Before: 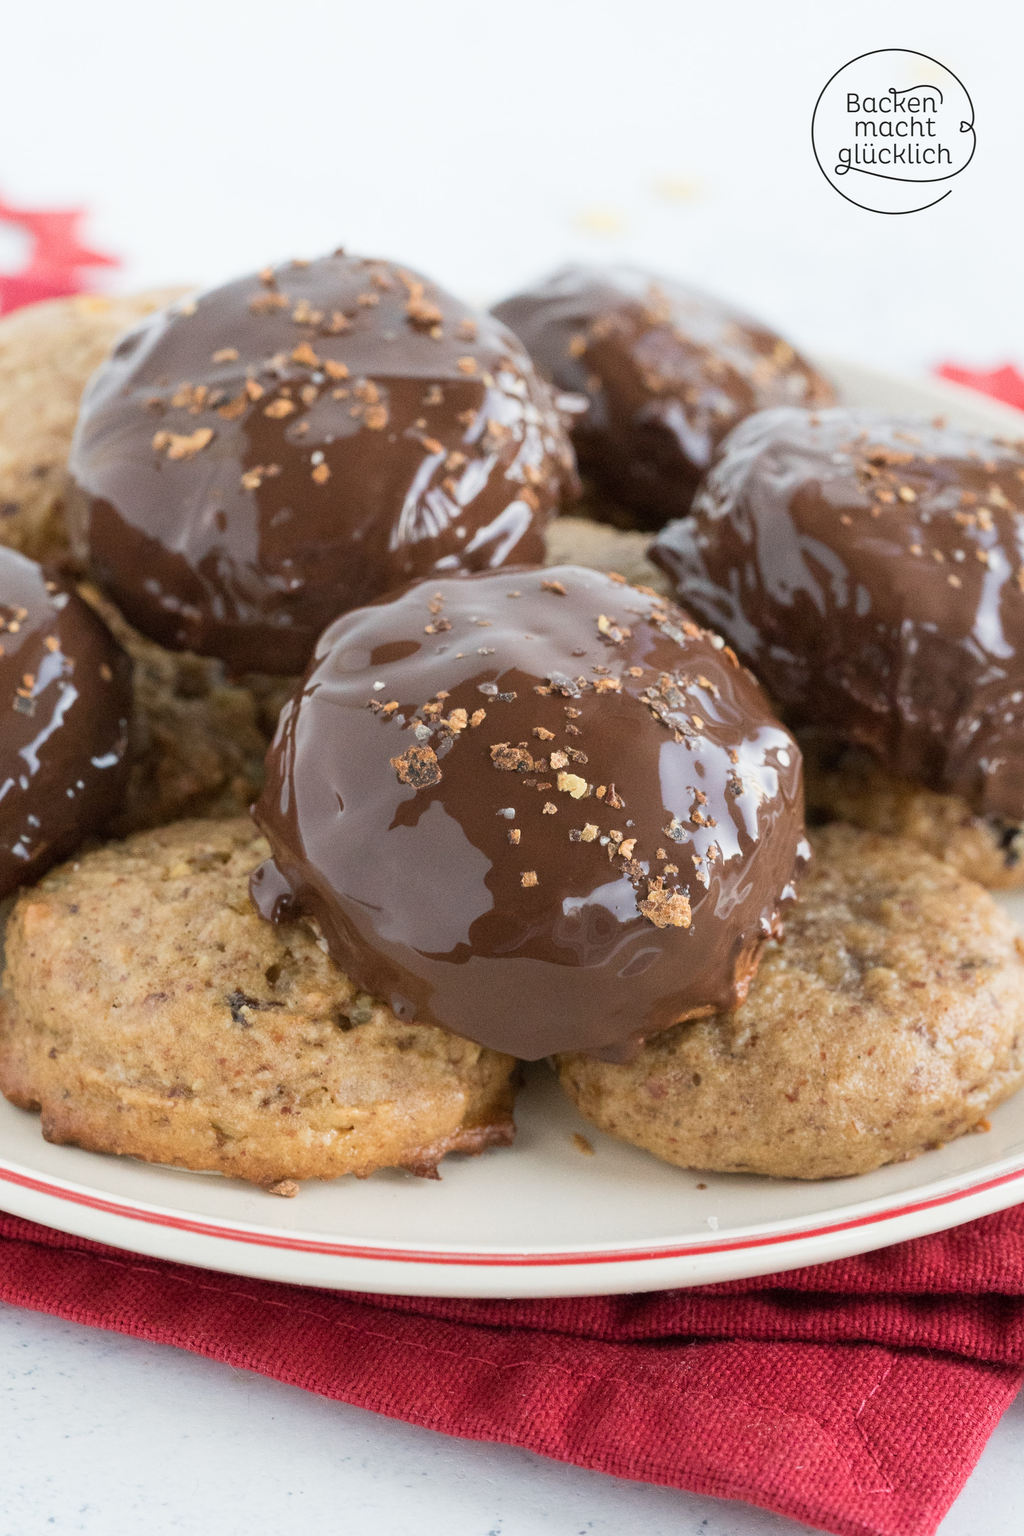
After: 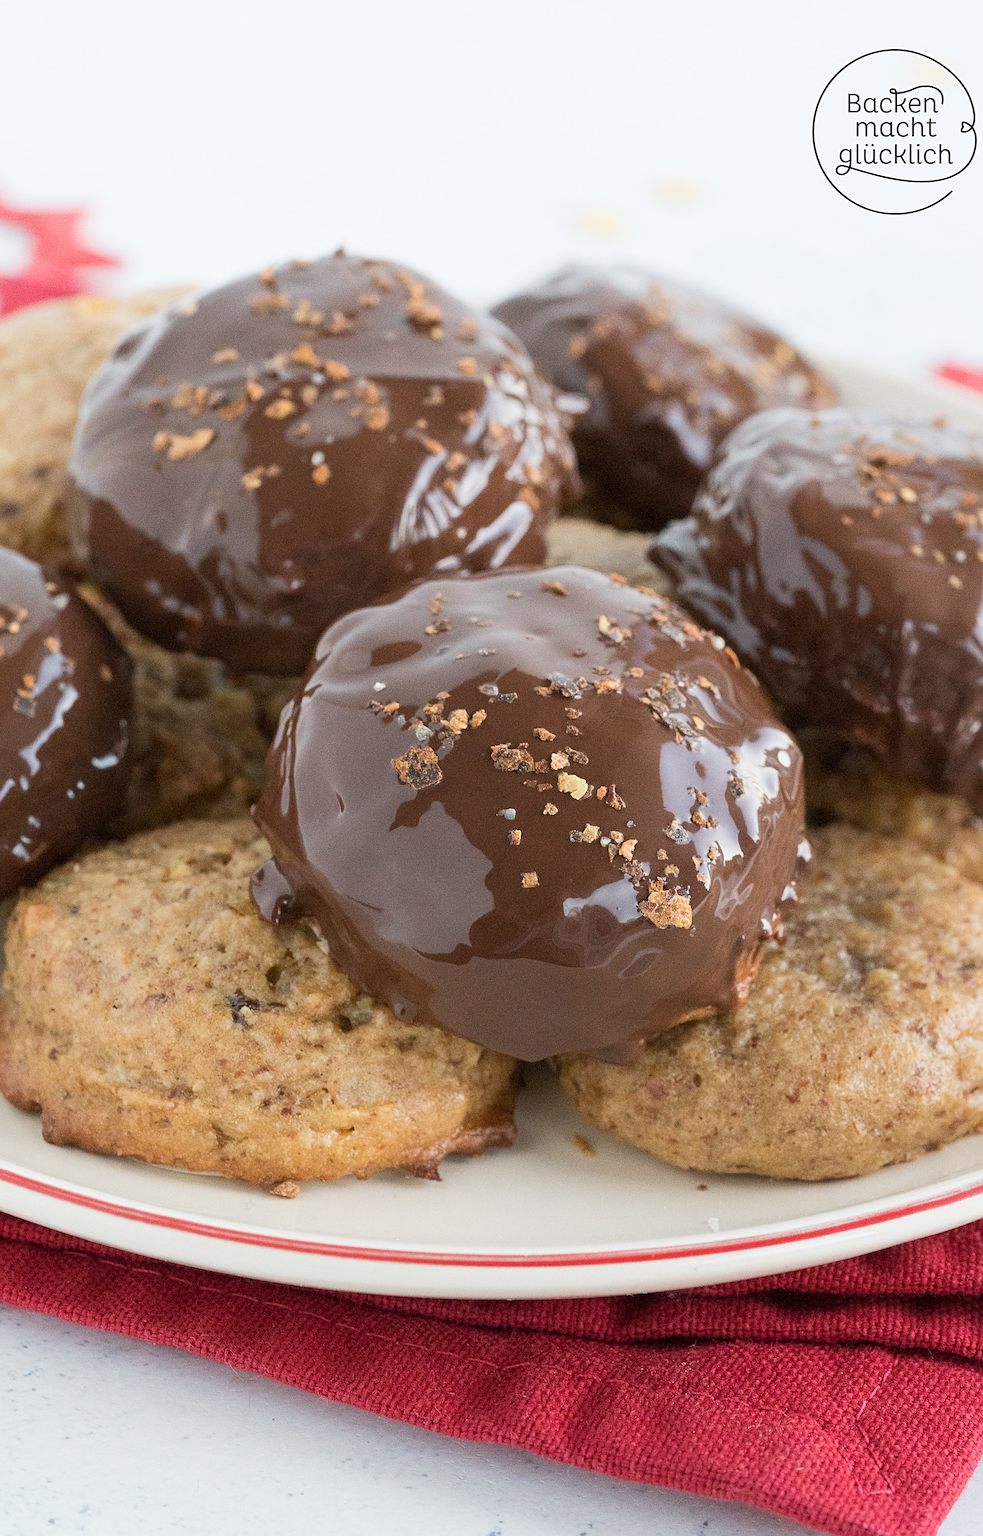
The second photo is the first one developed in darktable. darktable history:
crop: right 3.984%, bottom 0.035%
sharpen: radius 2.144, amount 0.379, threshold 0.019
